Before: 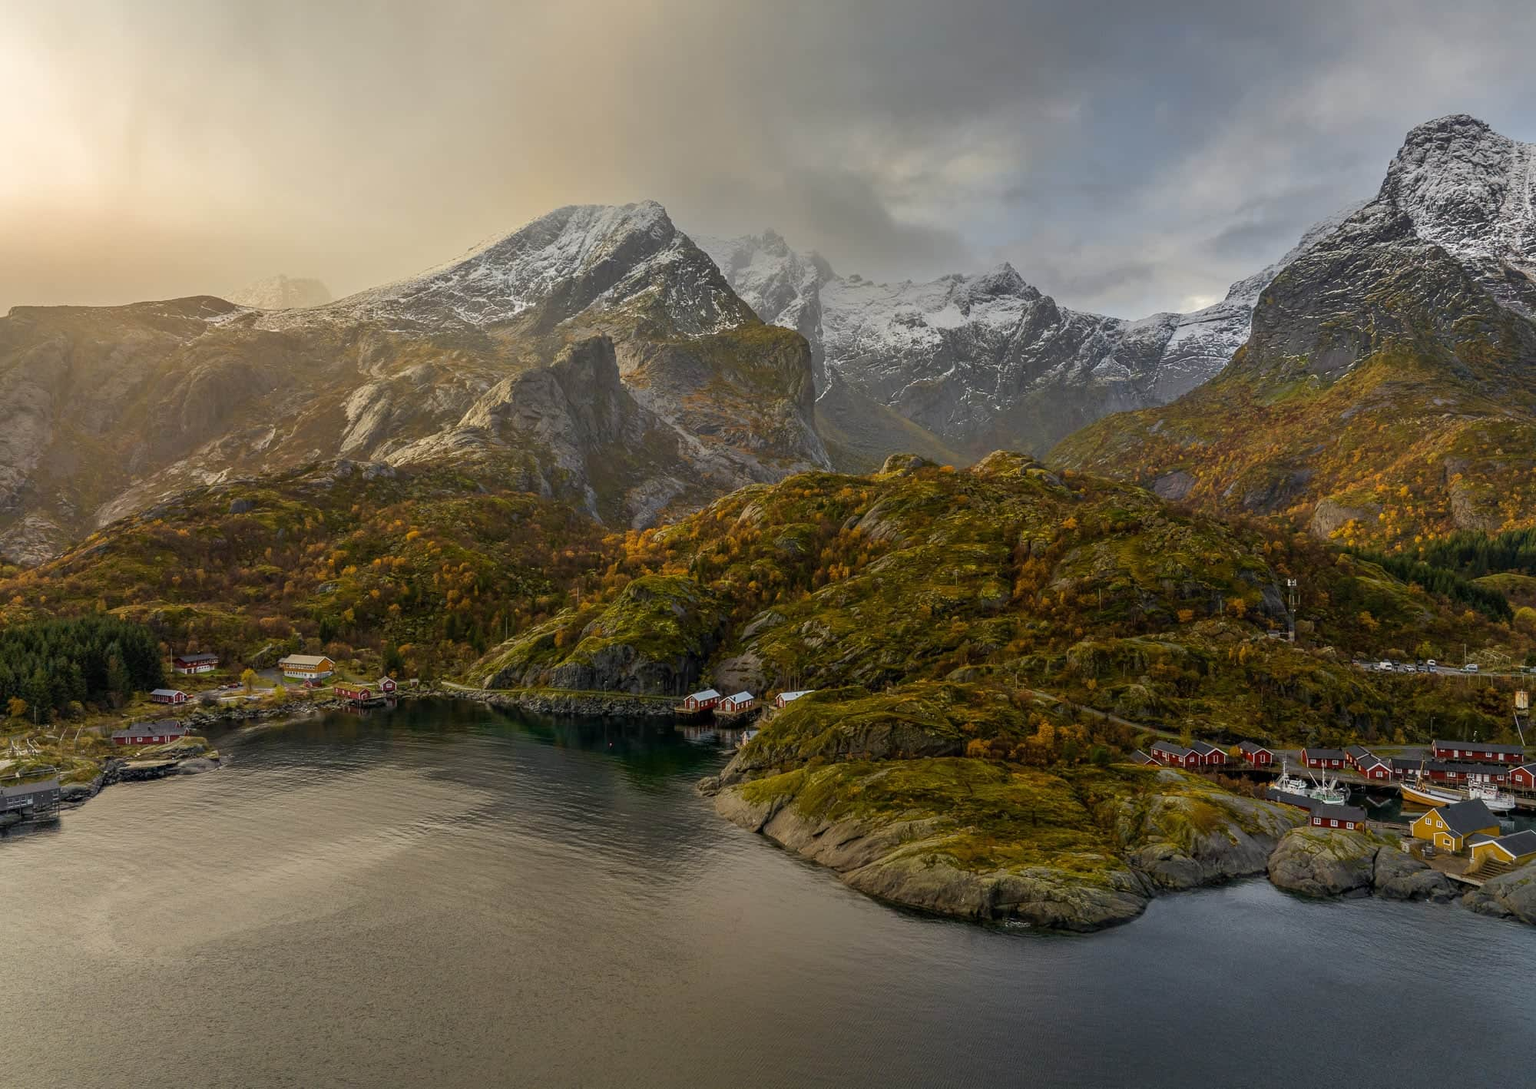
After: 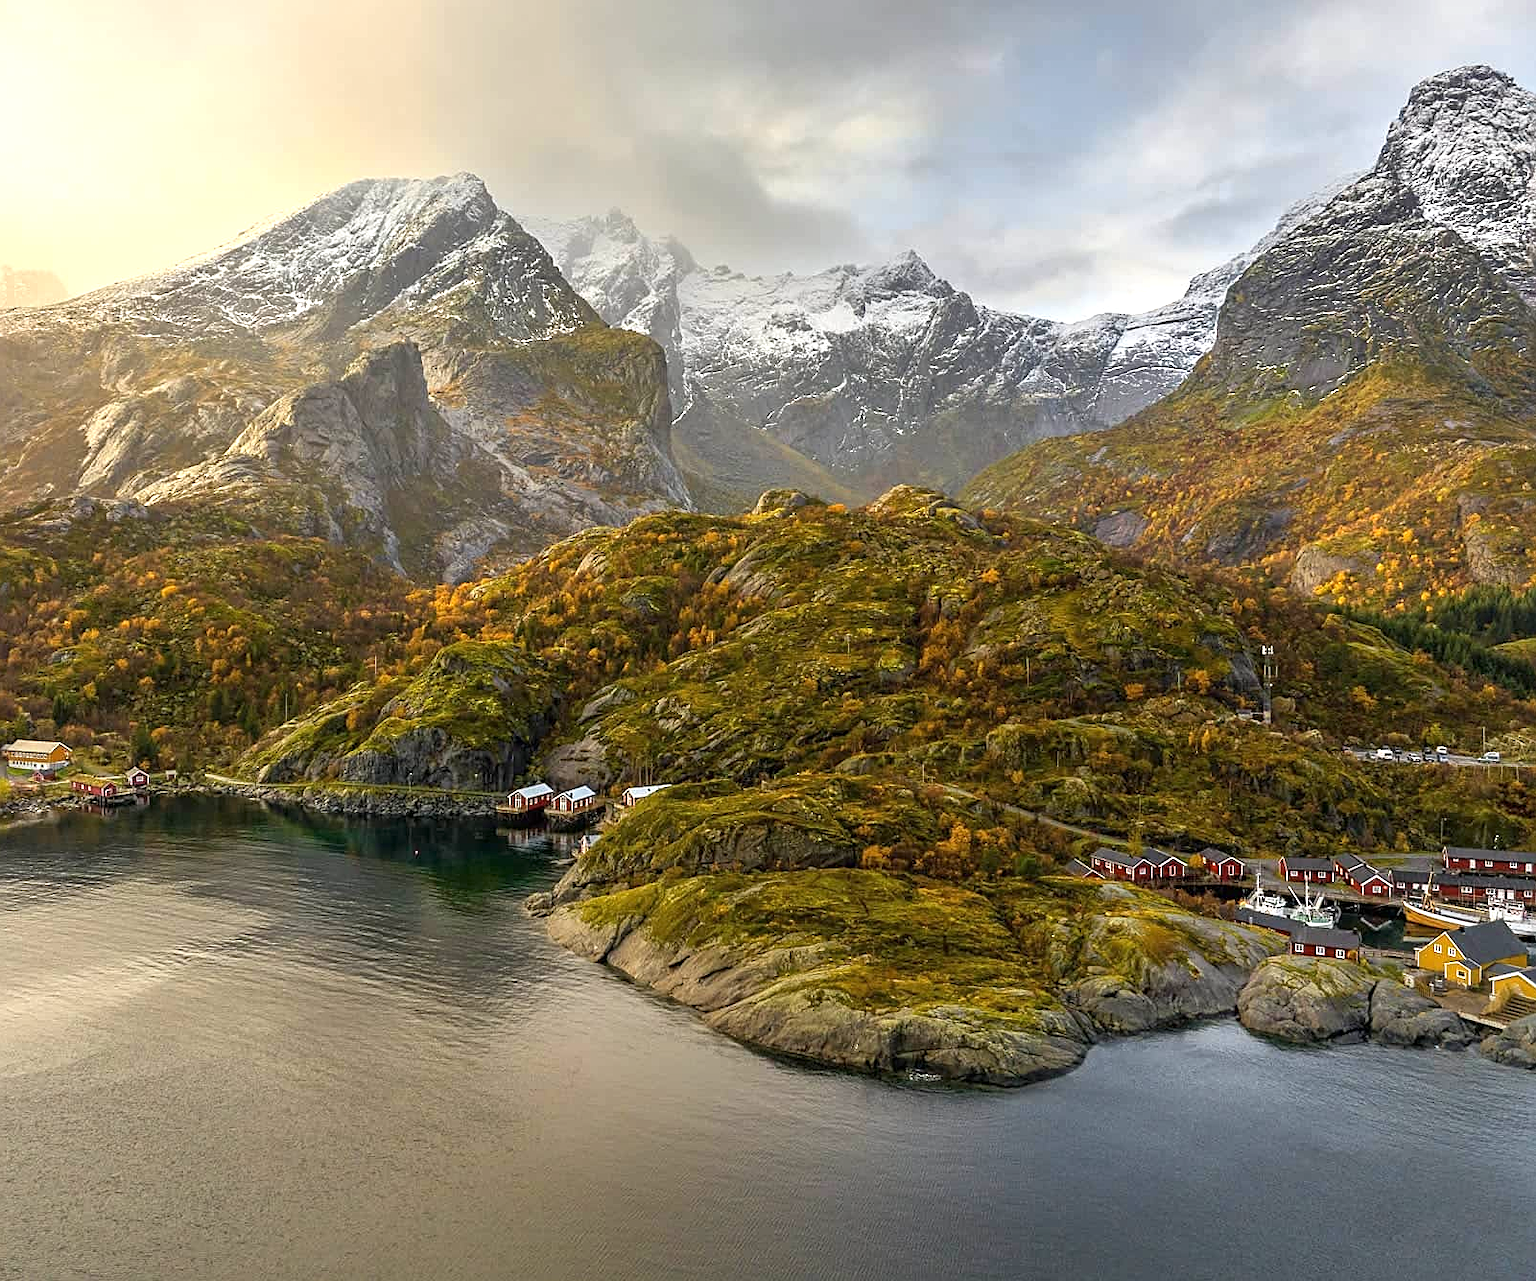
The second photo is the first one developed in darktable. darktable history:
exposure: black level correction 0, exposure 1.03 EV, compensate highlight preservation false
crop and rotate: left 18.085%, top 5.741%, right 1.821%
sharpen: on, module defaults
